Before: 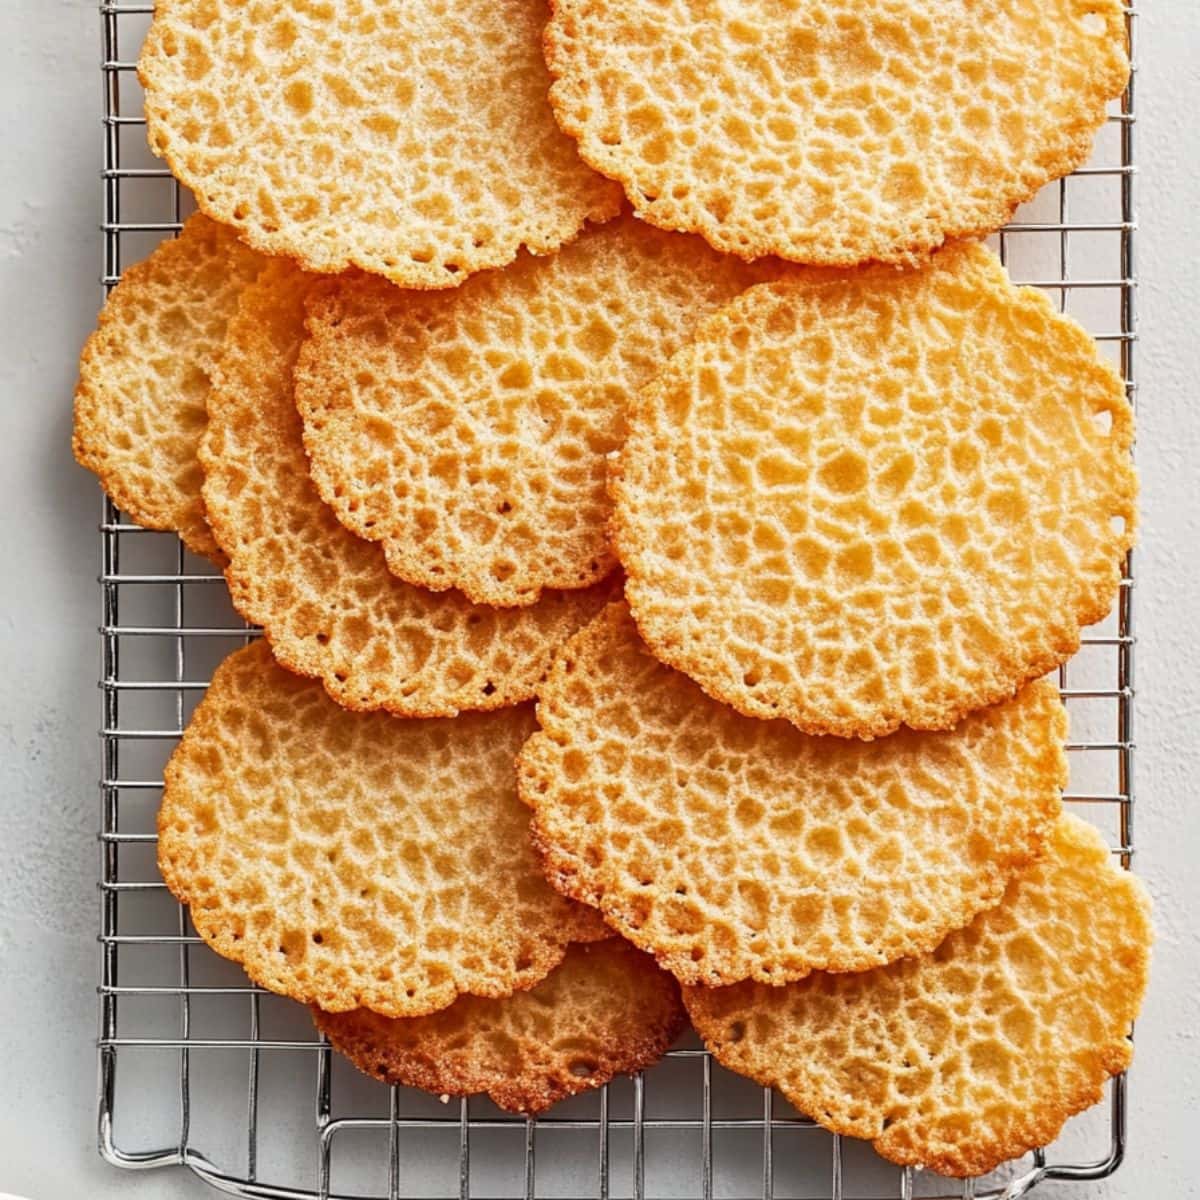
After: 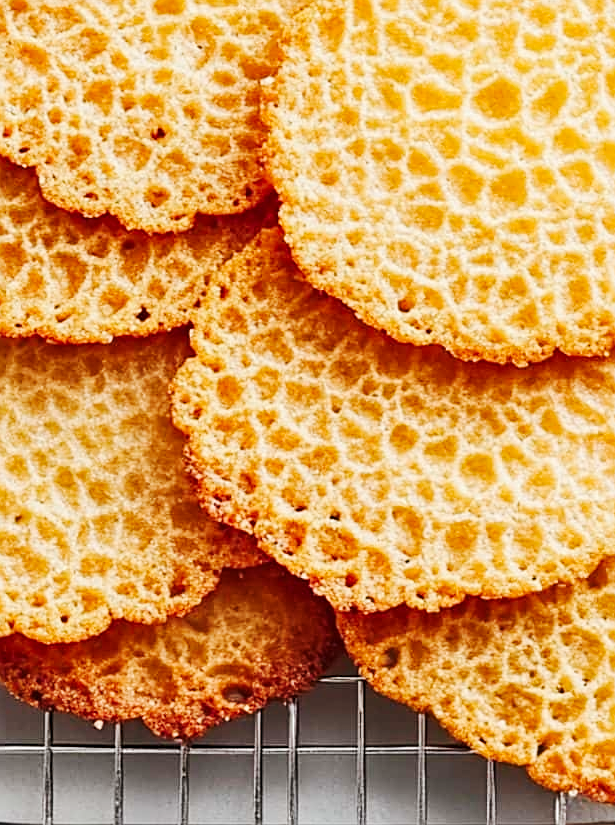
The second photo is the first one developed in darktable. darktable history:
crop and rotate: left 28.838%, top 31.168%, right 19.831%
sharpen: on, module defaults
tone curve: curves: ch0 [(0, 0) (0.071, 0.06) (0.253, 0.242) (0.437, 0.498) (0.55, 0.644) (0.657, 0.749) (0.823, 0.876) (1, 0.99)]; ch1 [(0, 0) (0.346, 0.307) (0.408, 0.369) (0.453, 0.457) (0.476, 0.489) (0.502, 0.493) (0.521, 0.515) (0.537, 0.531) (0.612, 0.641) (0.676, 0.728) (1, 1)]; ch2 [(0, 0) (0.346, 0.34) (0.434, 0.46) (0.485, 0.494) (0.5, 0.494) (0.511, 0.504) (0.537, 0.551) (0.579, 0.599) (0.625, 0.686) (1, 1)], preserve colors none
